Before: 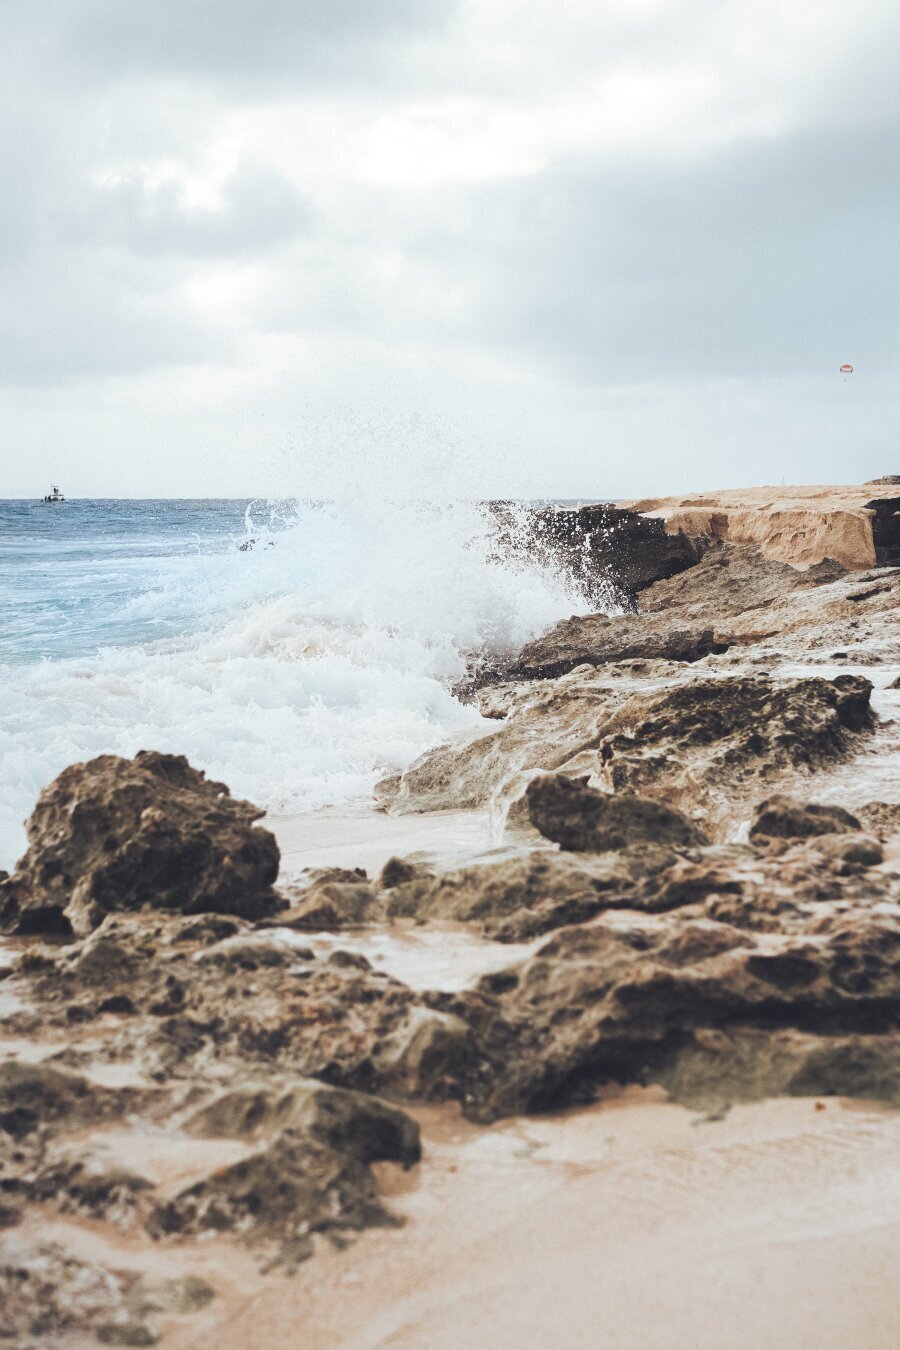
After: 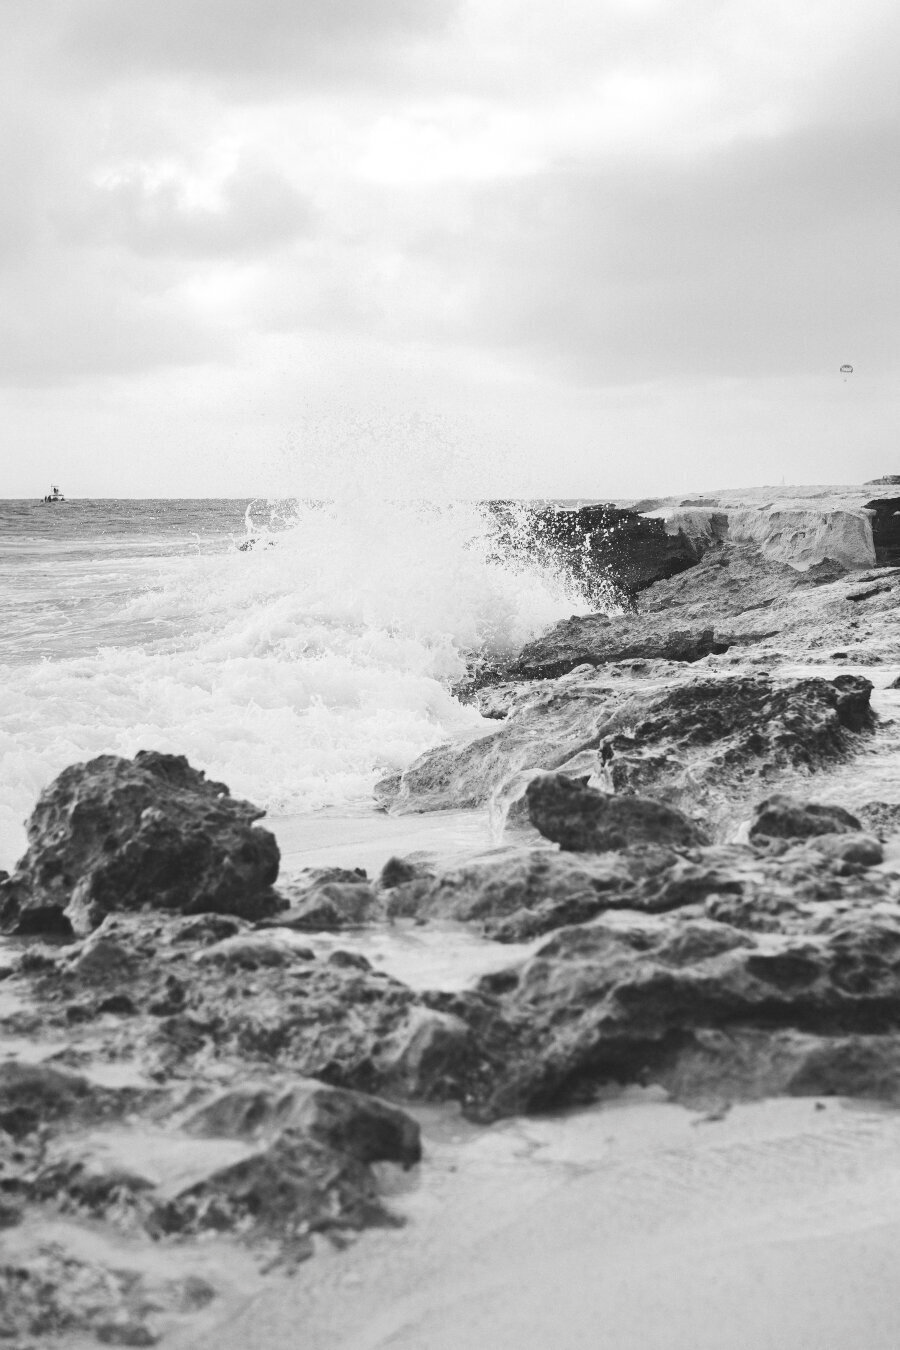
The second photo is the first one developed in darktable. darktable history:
contrast brightness saturation: saturation -0.998
